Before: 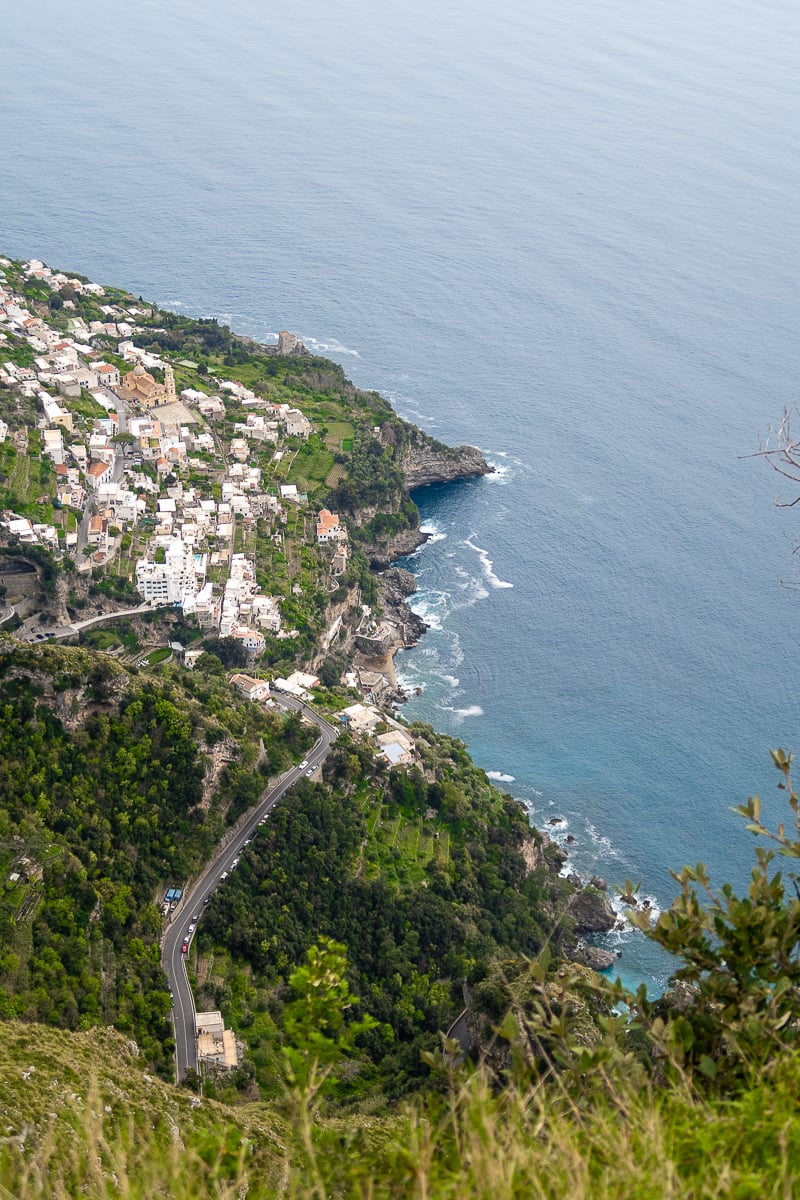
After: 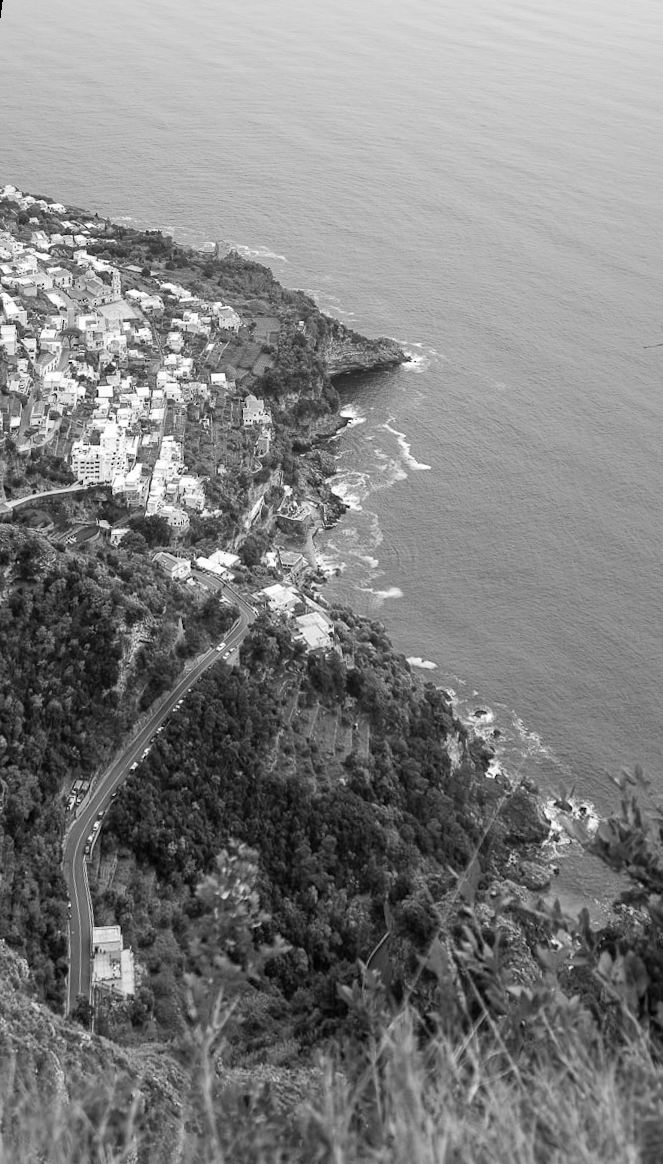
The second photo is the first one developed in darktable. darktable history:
rotate and perspective: rotation 0.72°, lens shift (vertical) -0.352, lens shift (horizontal) -0.051, crop left 0.152, crop right 0.859, crop top 0.019, crop bottom 0.964
velvia: on, module defaults
monochrome: a -3.63, b -0.465
